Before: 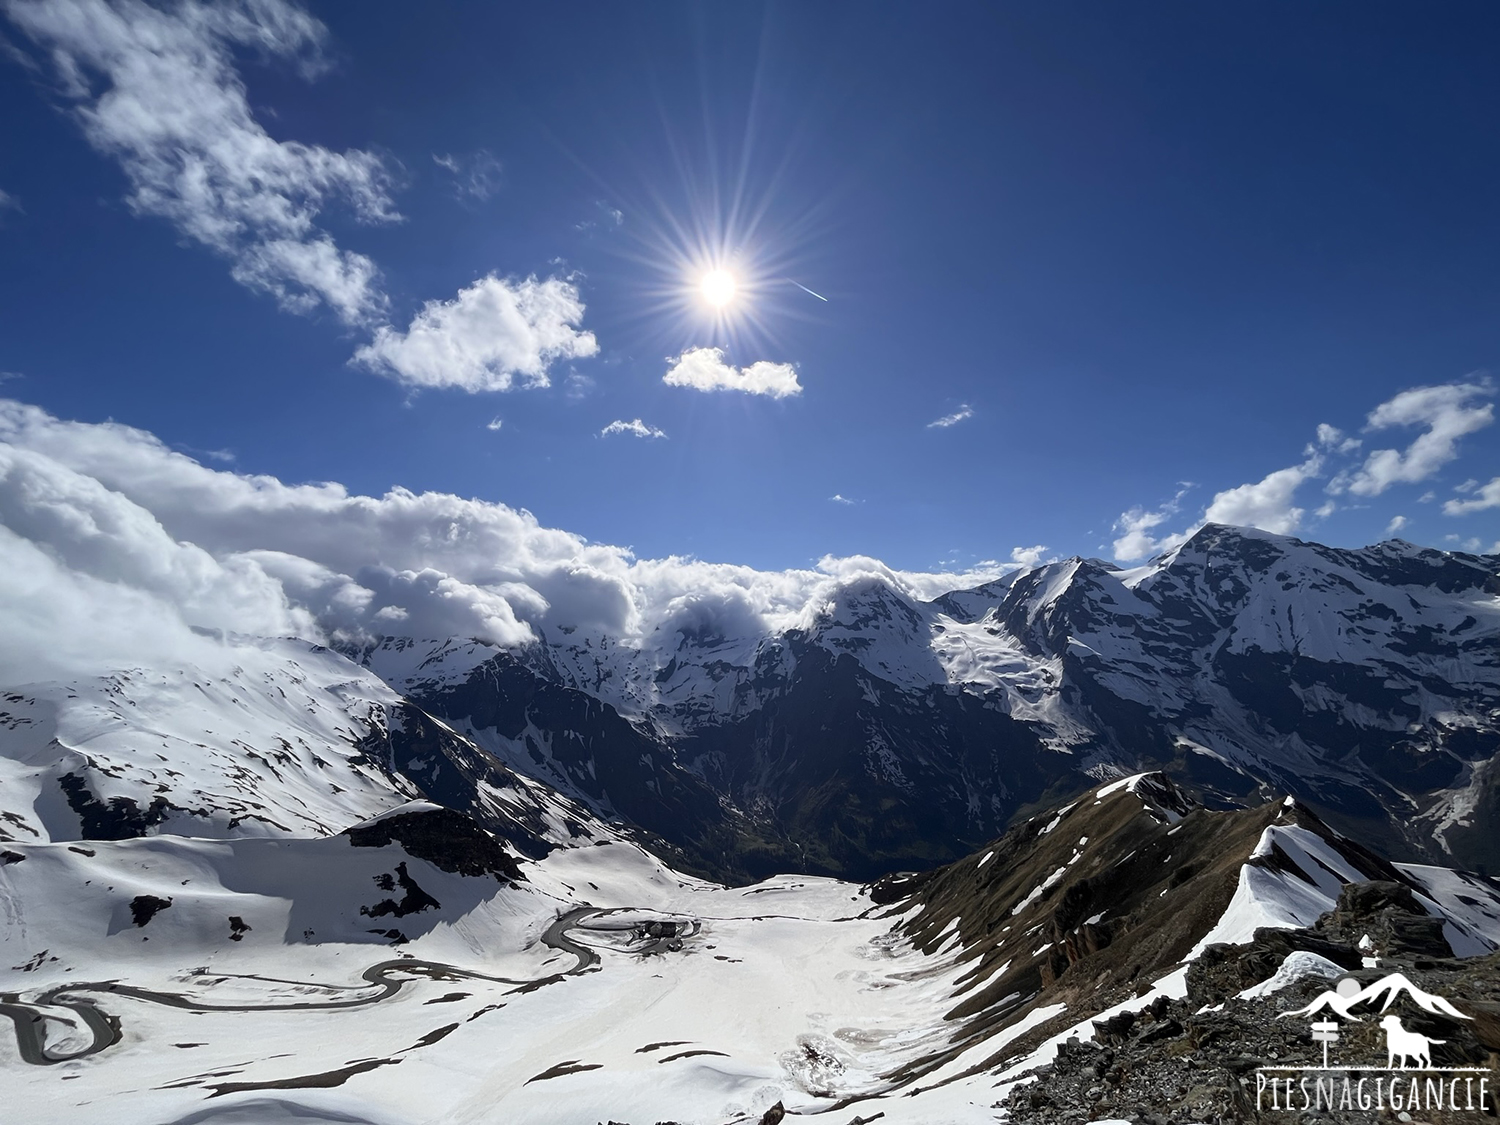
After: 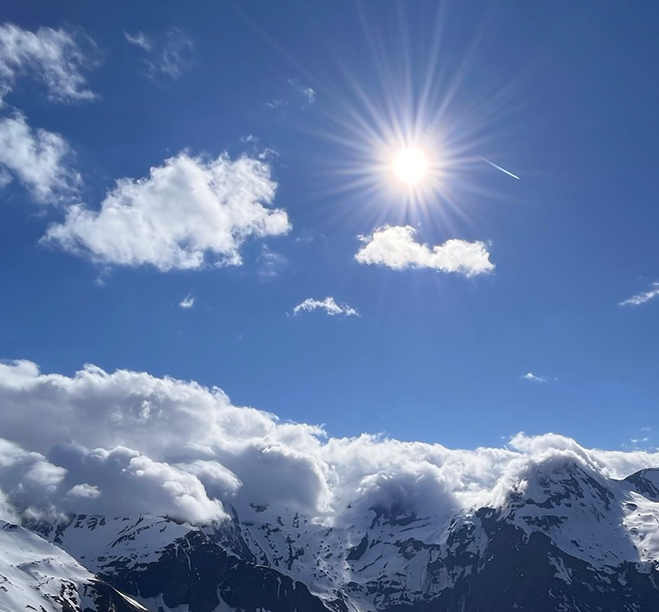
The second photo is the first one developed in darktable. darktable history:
crop: left 20.57%, top 10.893%, right 35.486%, bottom 34.703%
shadows and highlights: radius 102.3, shadows 50.42, highlights -66.04, soften with gaussian
